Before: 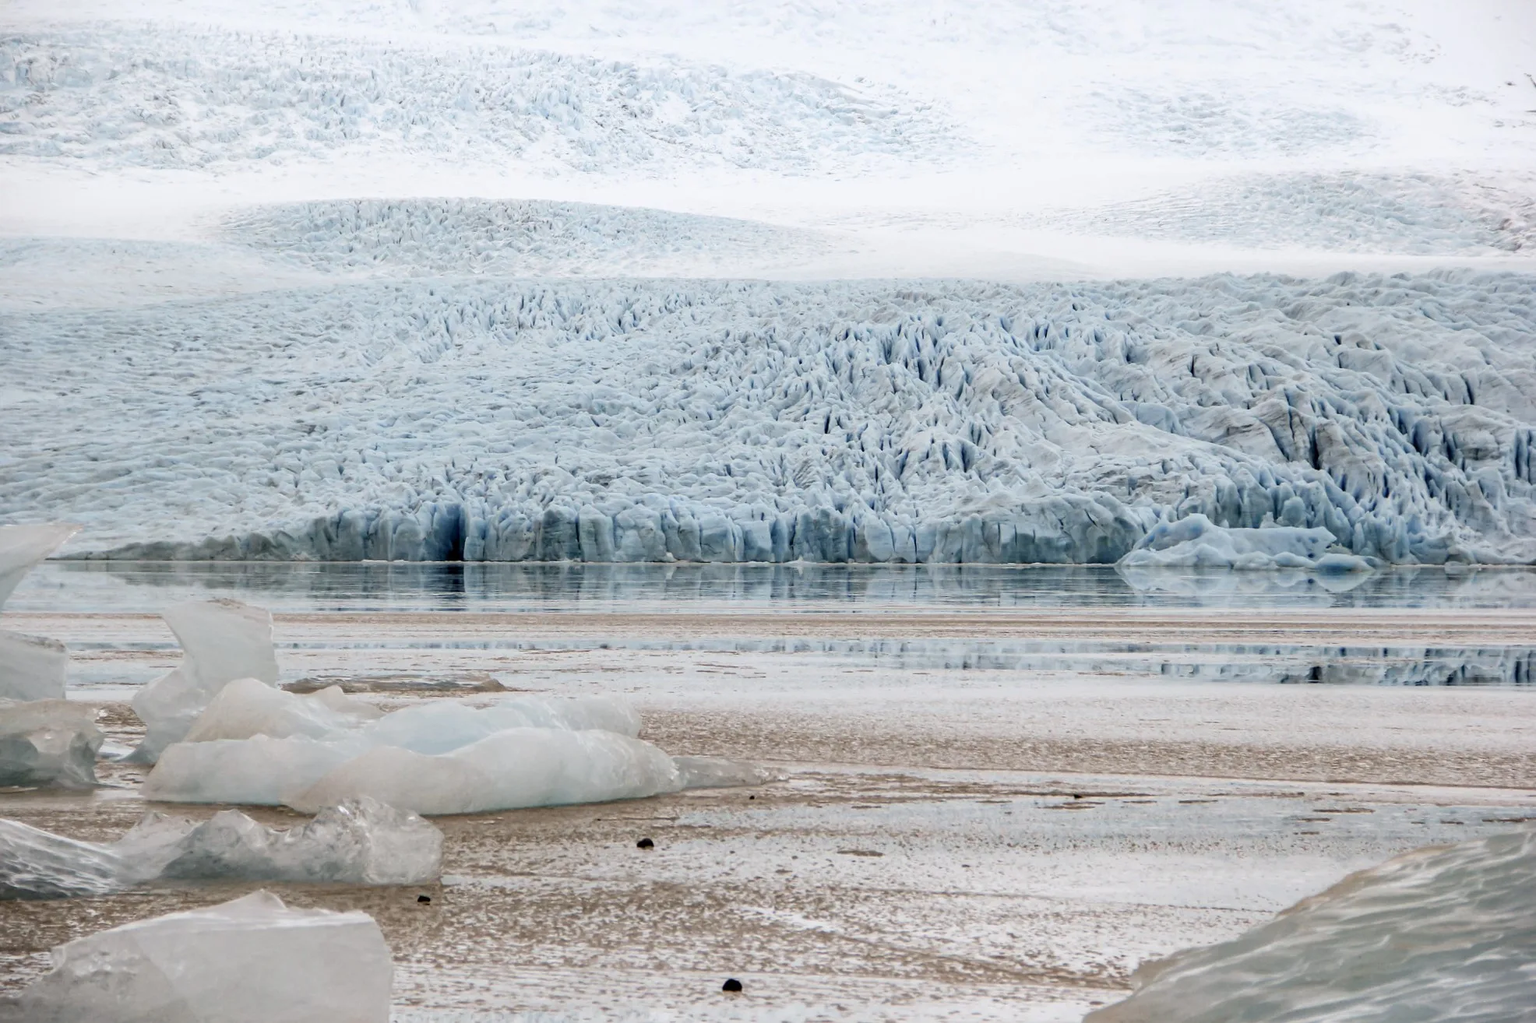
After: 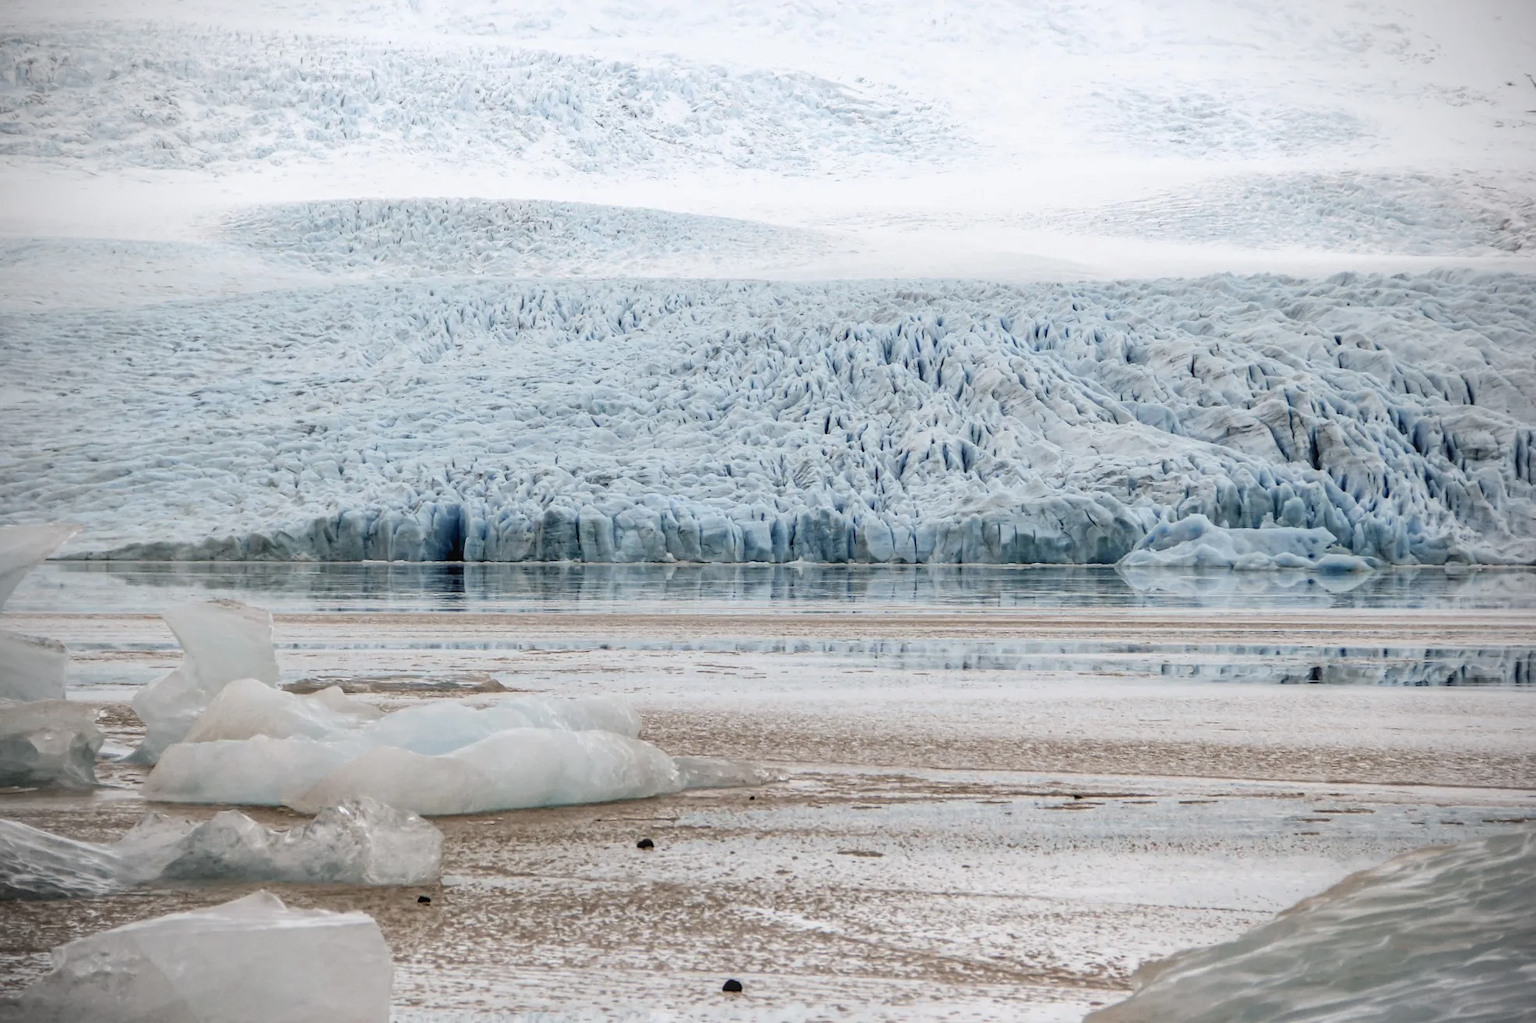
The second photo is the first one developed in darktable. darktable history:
color zones: curves: ch1 [(0, 0.469) (0.072, 0.457) (0.243, 0.494) (0.429, 0.5) (0.571, 0.5) (0.714, 0.5) (0.857, 0.5) (1, 0.469)]; ch2 [(0, 0.499) (0.143, 0.467) (0.242, 0.436) (0.429, 0.493) (0.571, 0.5) (0.714, 0.5) (0.857, 0.5) (1, 0.499)]
local contrast: detail 109%
vignetting: on, module defaults
exposure: compensate highlight preservation false
